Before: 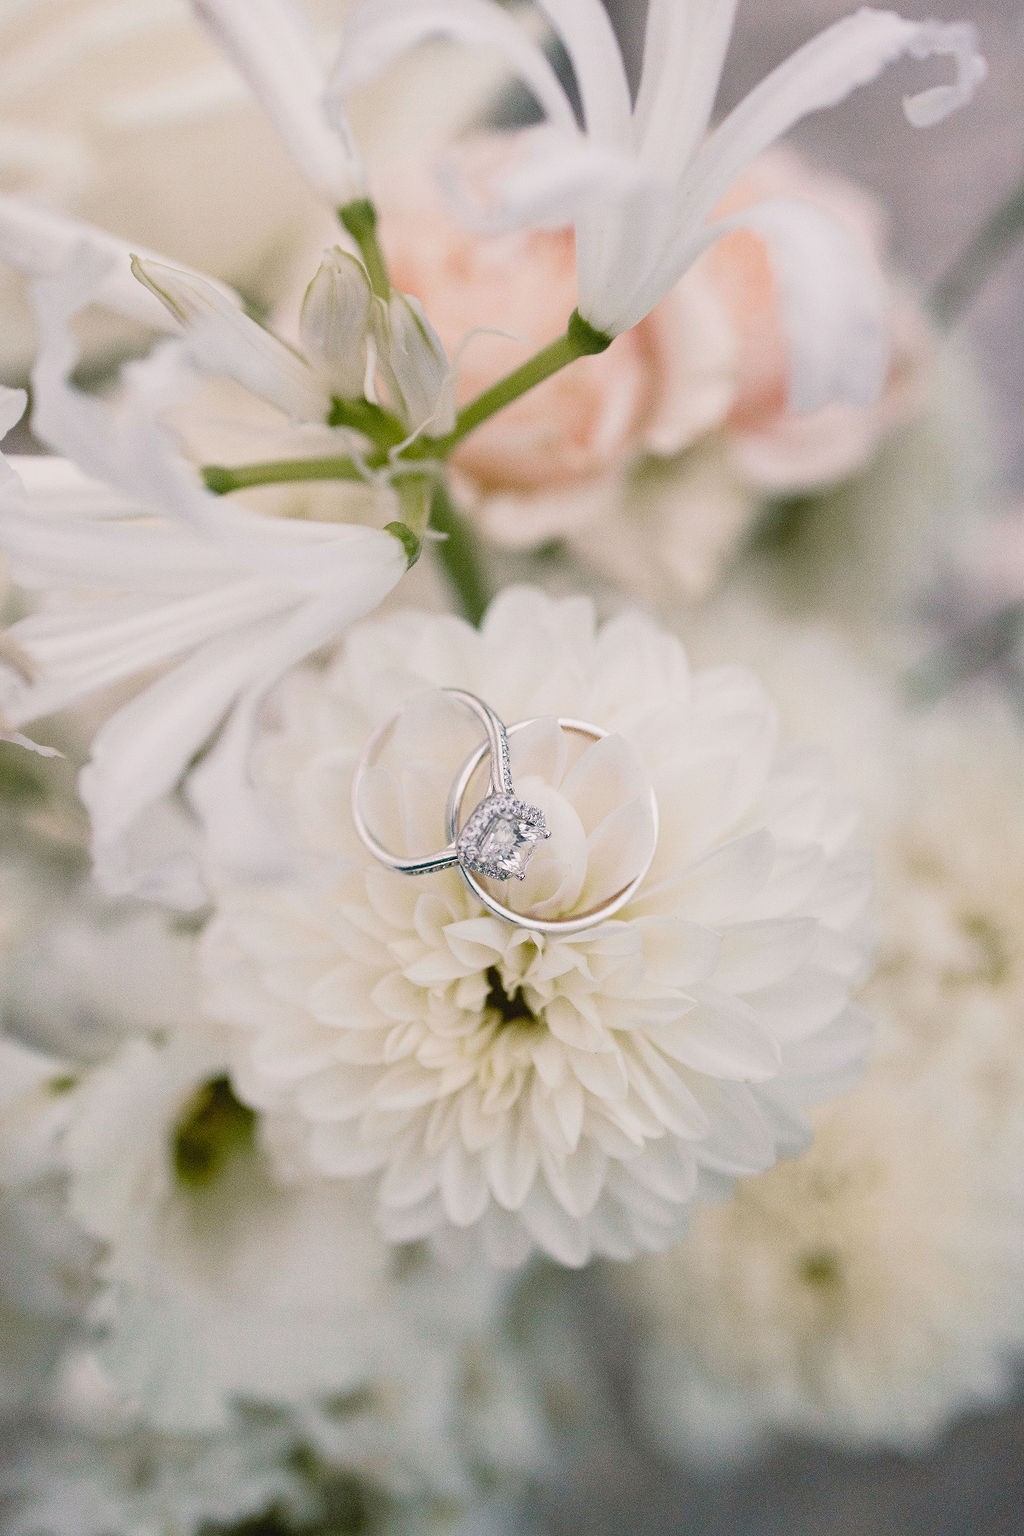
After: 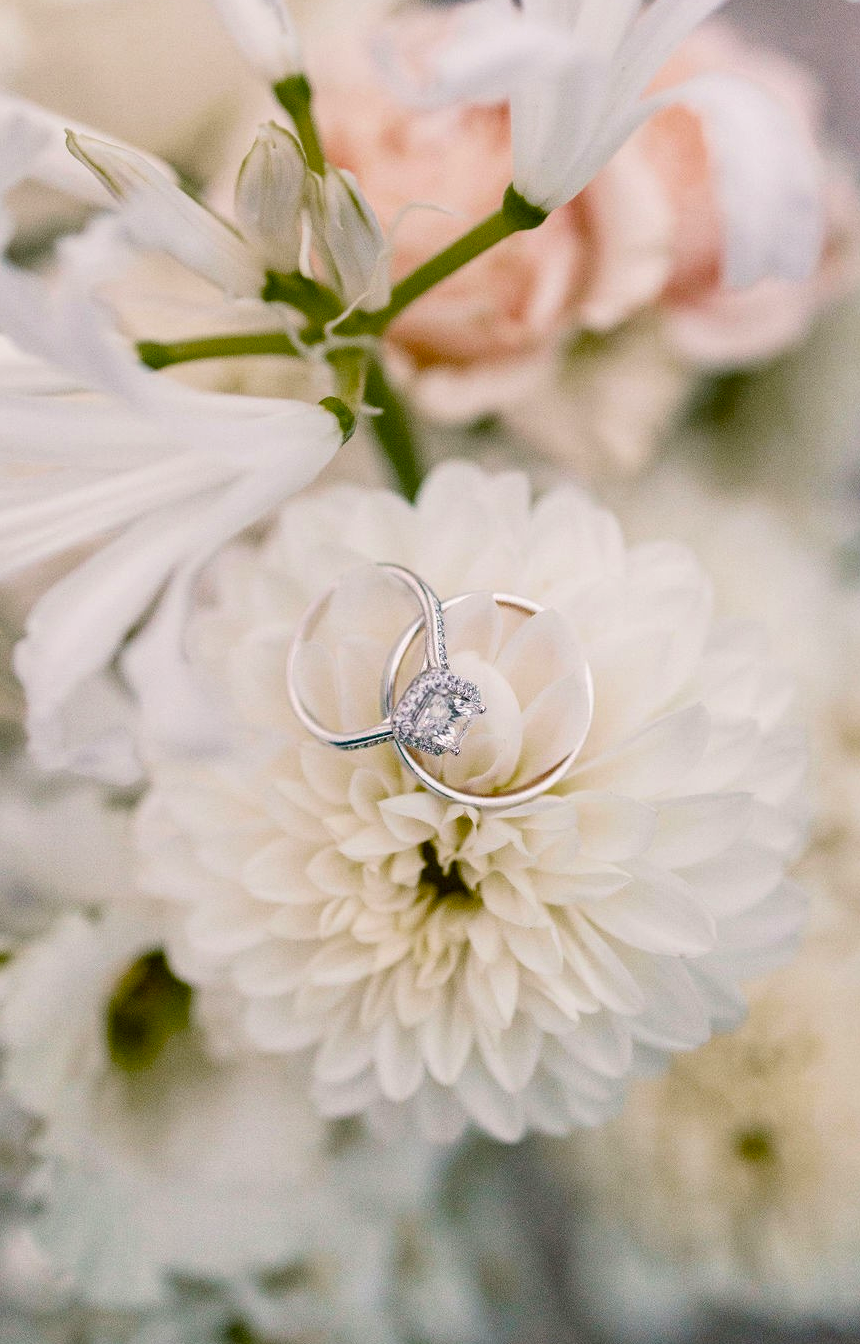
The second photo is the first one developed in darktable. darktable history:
local contrast: on, module defaults
crop: left 6.365%, top 8.203%, right 9.535%, bottom 4.118%
color balance rgb: perceptual saturation grading › global saturation 30.413%, saturation formula JzAzBz (2021)
